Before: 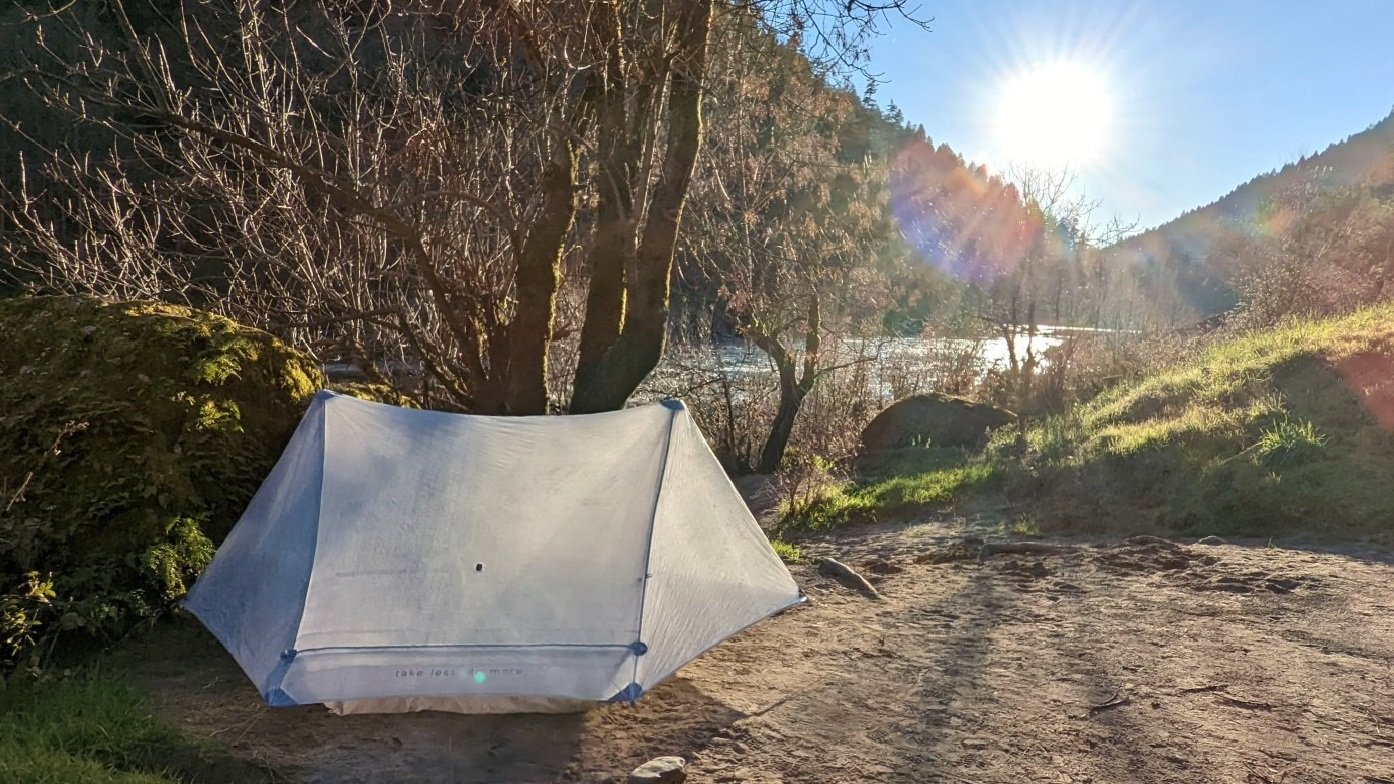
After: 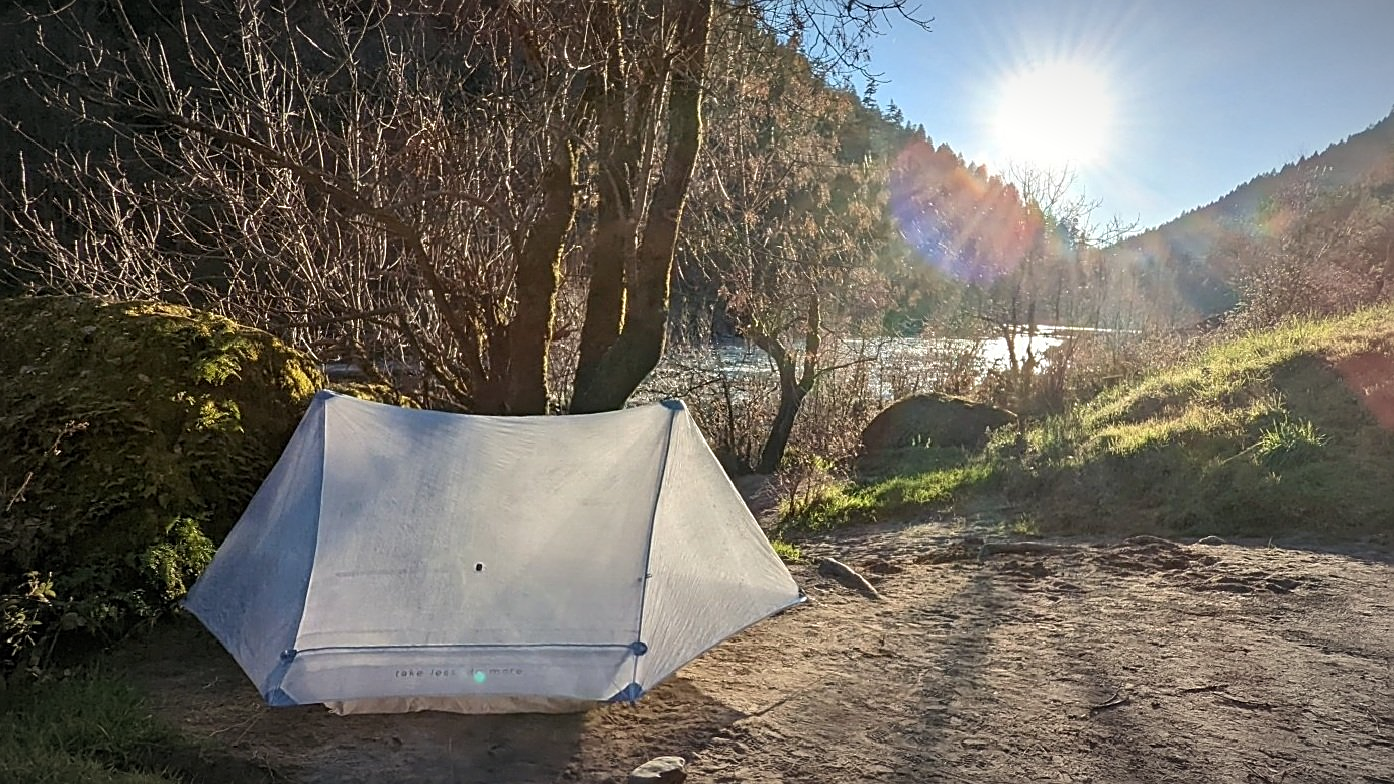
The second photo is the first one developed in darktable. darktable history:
sharpen: on, module defaults
vignetting: fall-off start 80.62%, fall-off radius 61.33%, automatic ratio true, width/height ratio 1.418, unbound false
